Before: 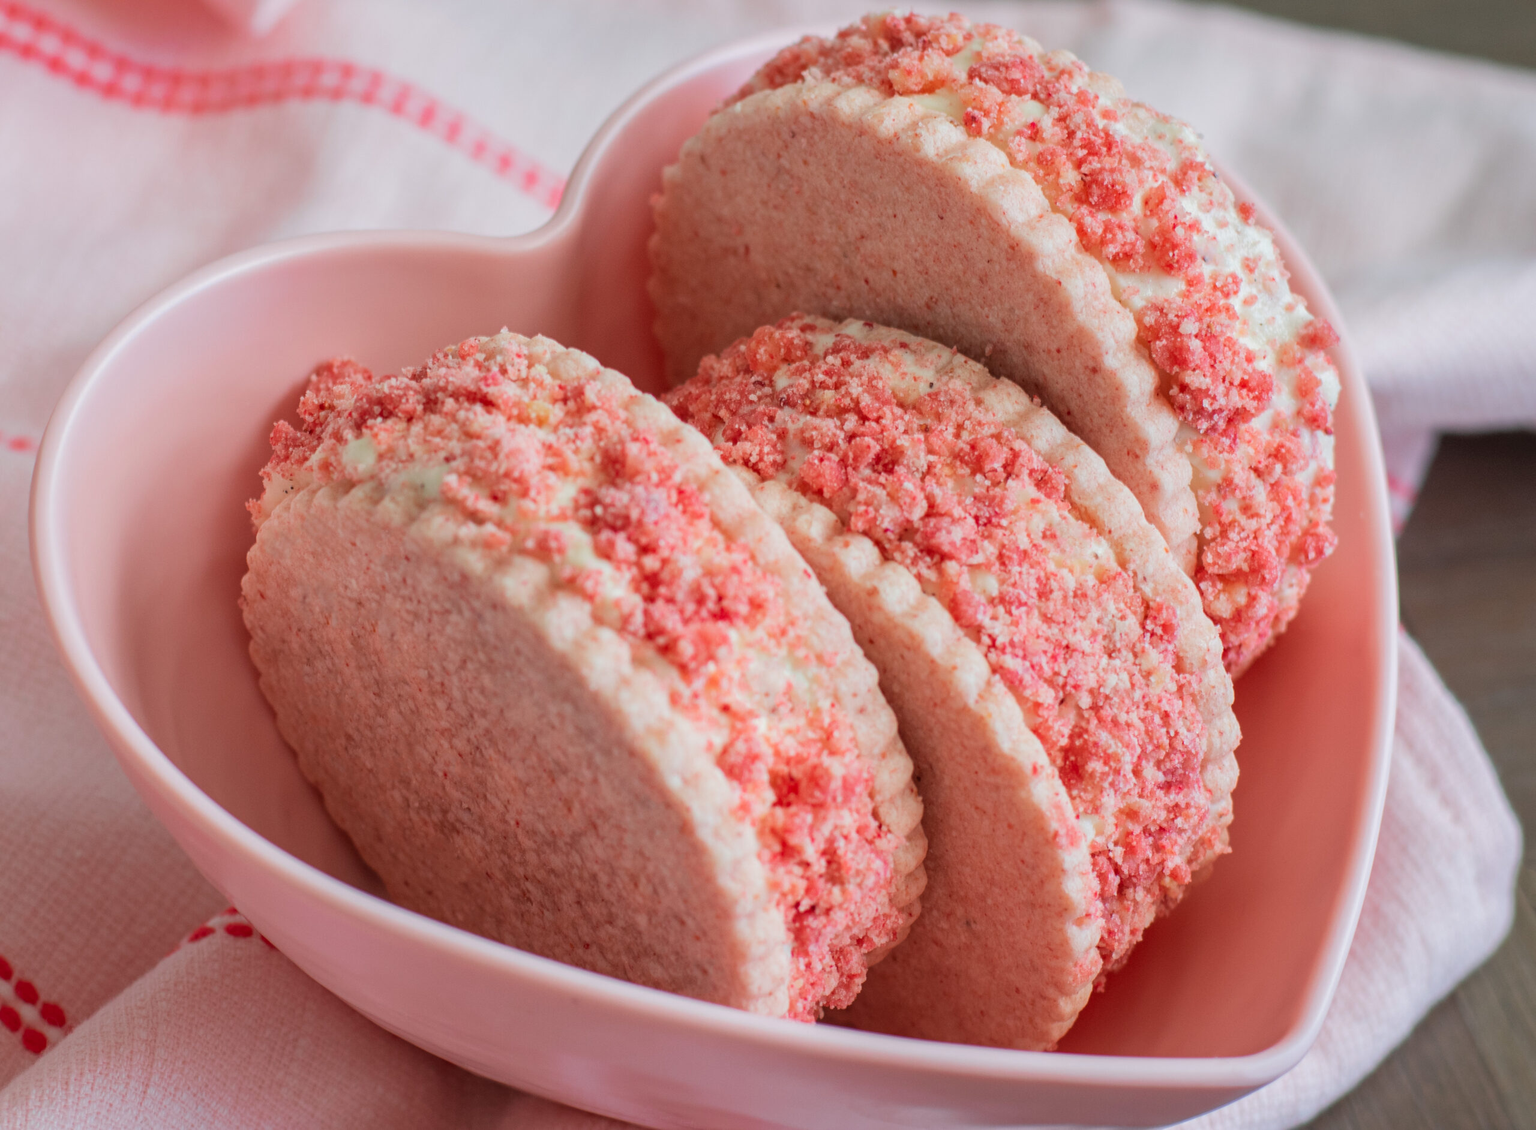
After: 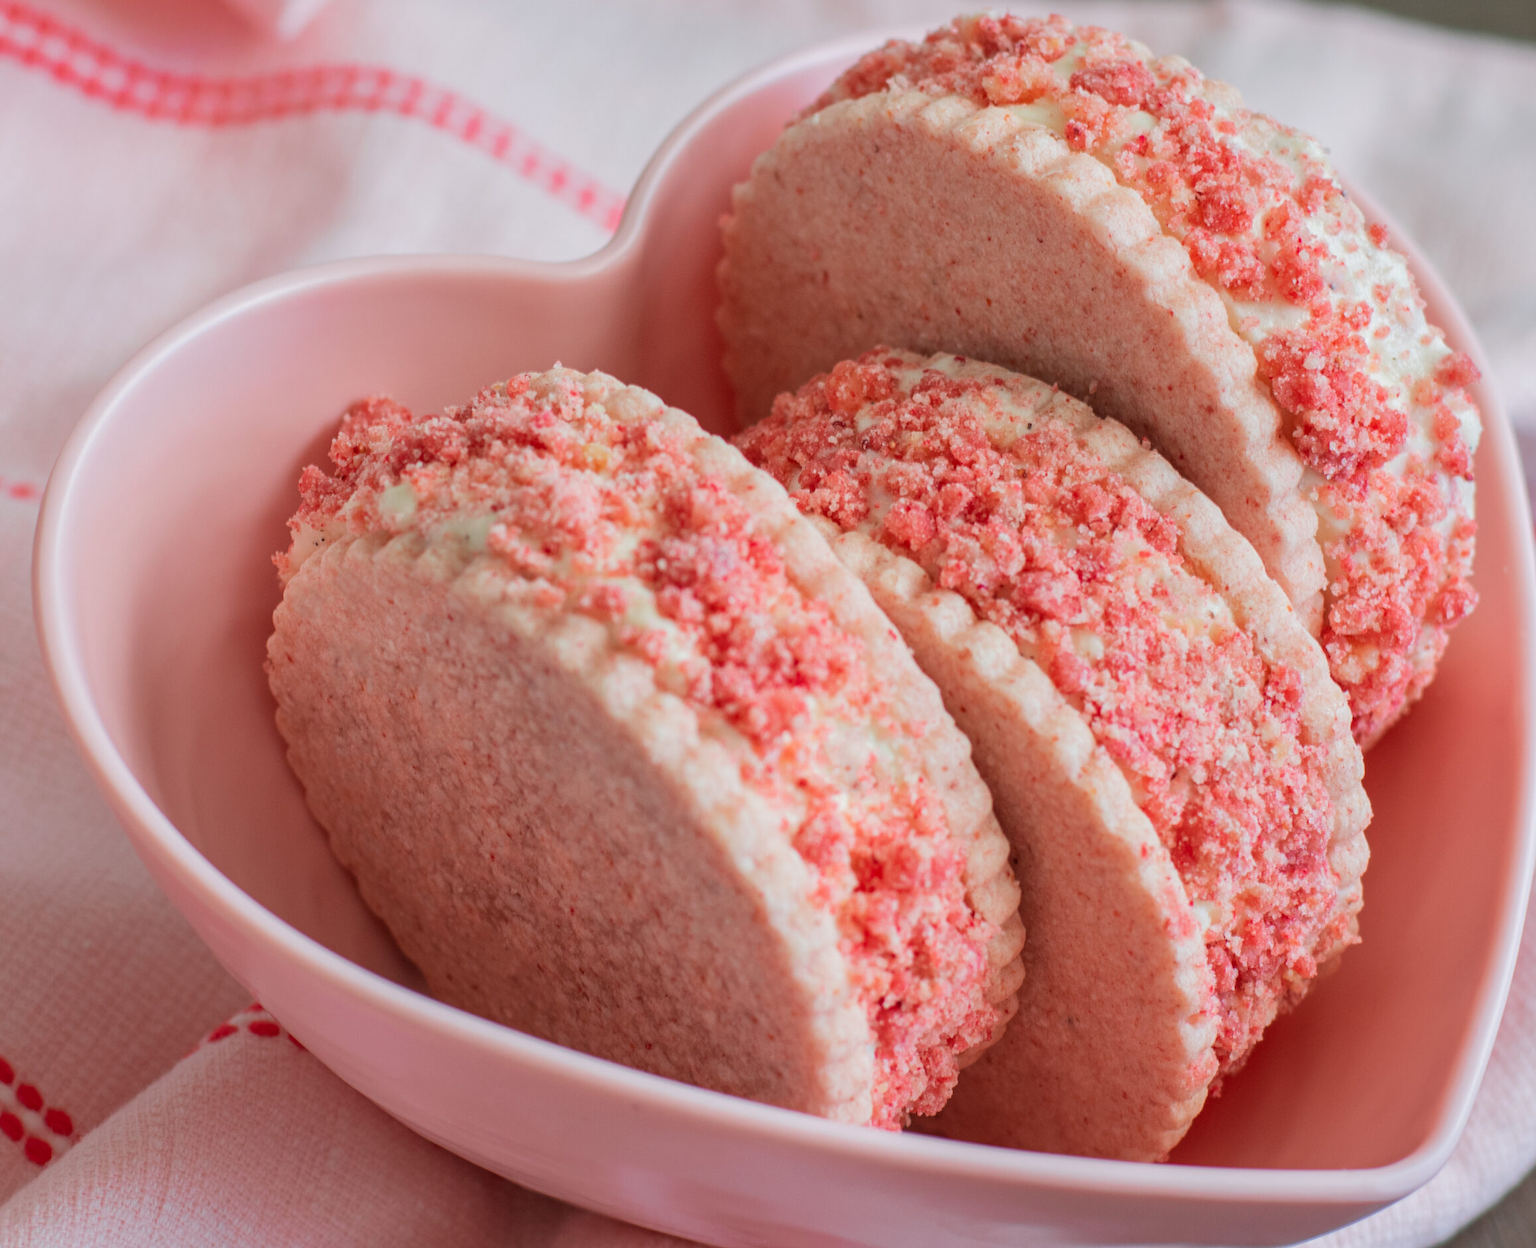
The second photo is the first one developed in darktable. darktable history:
crop: right 9.514%, bottom 0.023%
